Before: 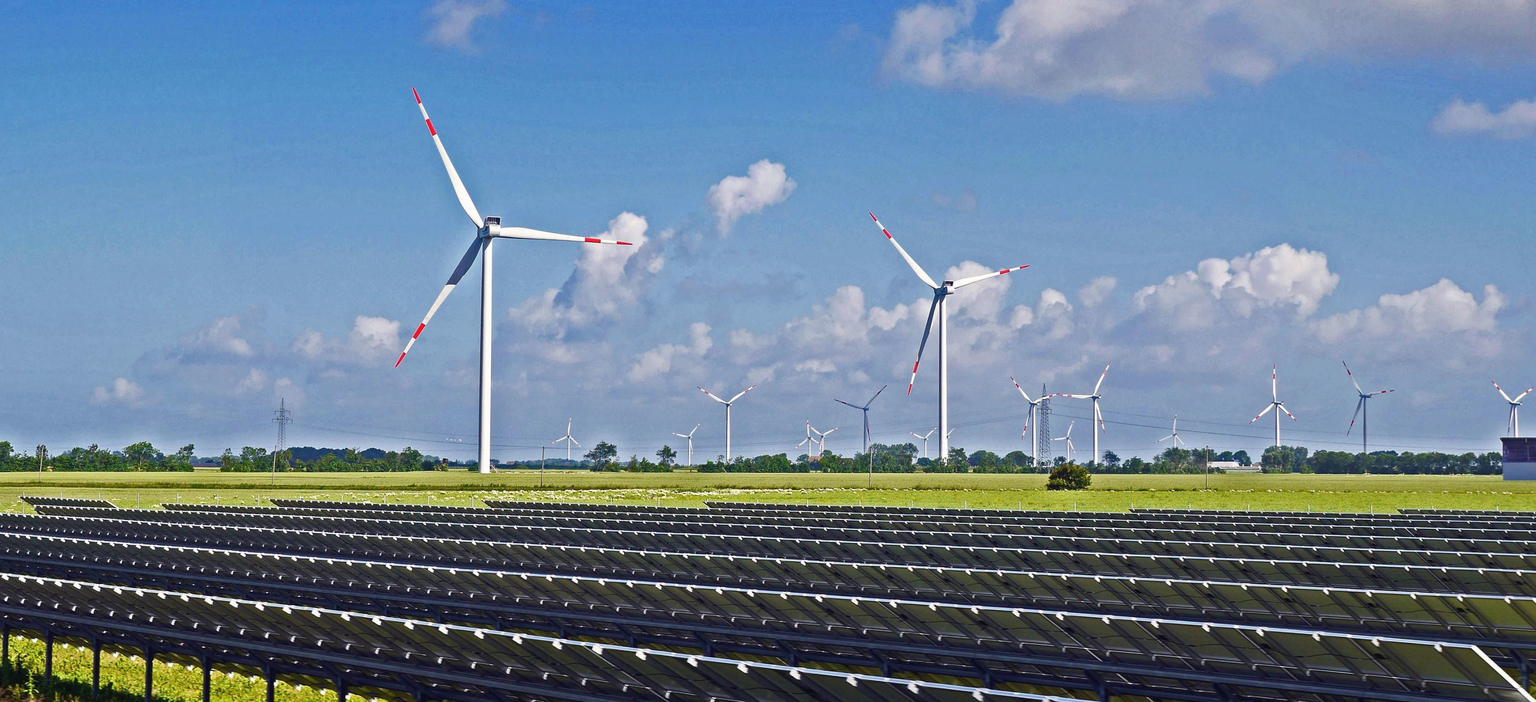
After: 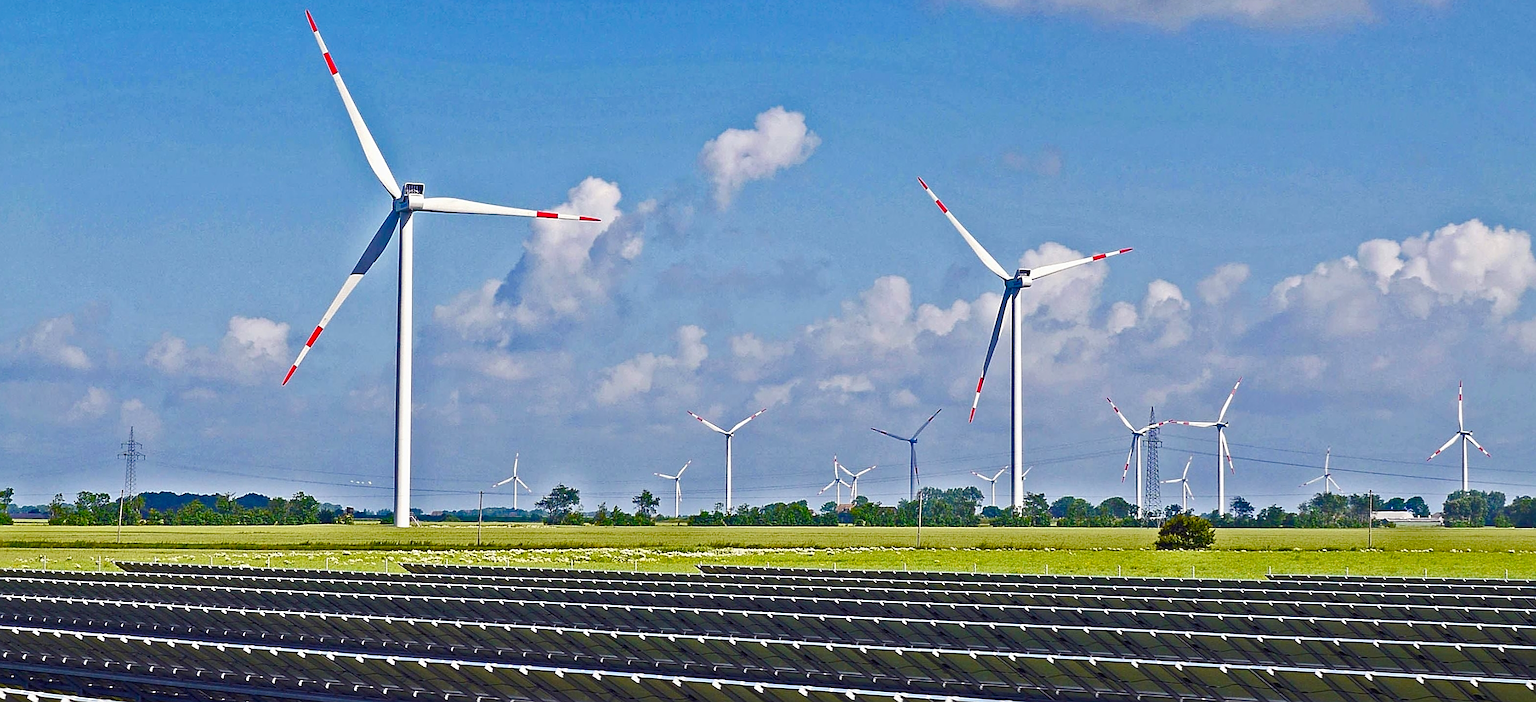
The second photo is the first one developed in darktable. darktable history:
crop and rotate: left 12.026%, top 11.422%, right 13.32%, bottom 13.879%
sharpen: on, module defaults
color balance rgb: perceptual saturation grading › global saturation 34.654%, perceptual saturation grading › highlights -29.983%, perceptual saturation grading › shadows 35.918%
